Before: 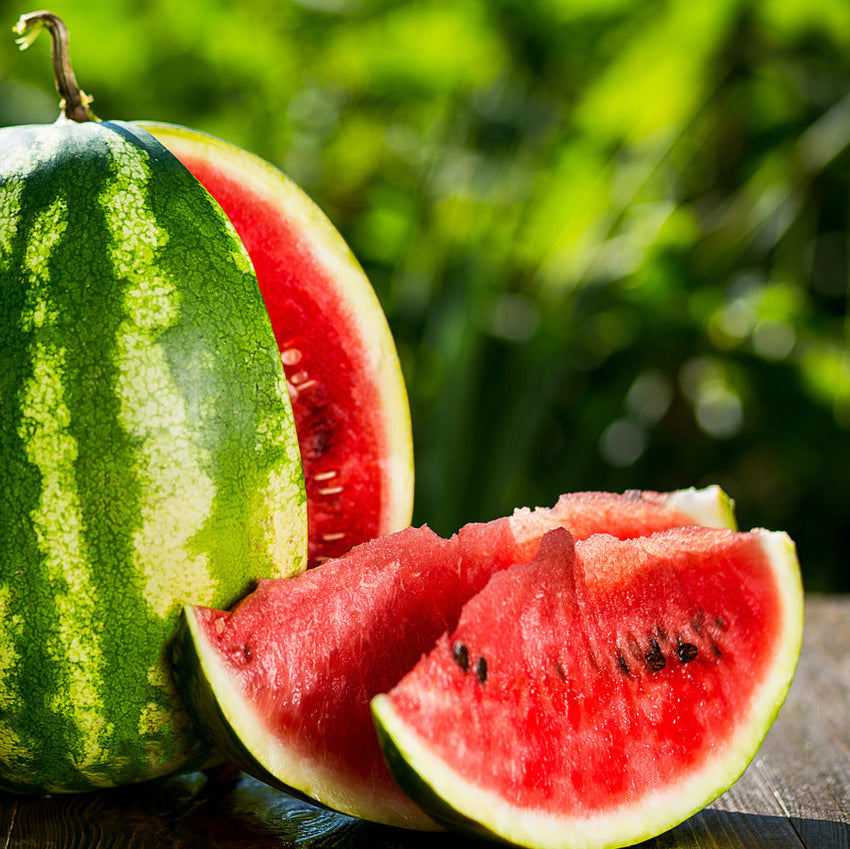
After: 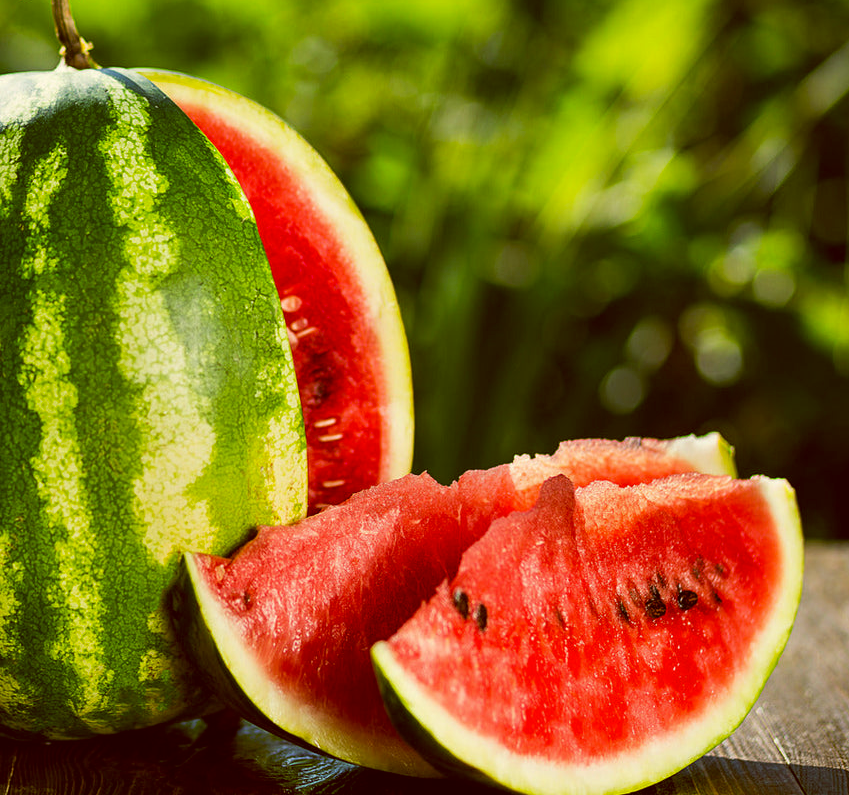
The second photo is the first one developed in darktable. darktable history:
crop and rotate: top 6.25%
color balance: lift [1.001, 1.007, 1, 0.993], gamma [1.023, 1.026, 1.01, 0.974], gain [0.964, 1.059, 1.073, 0.927]
